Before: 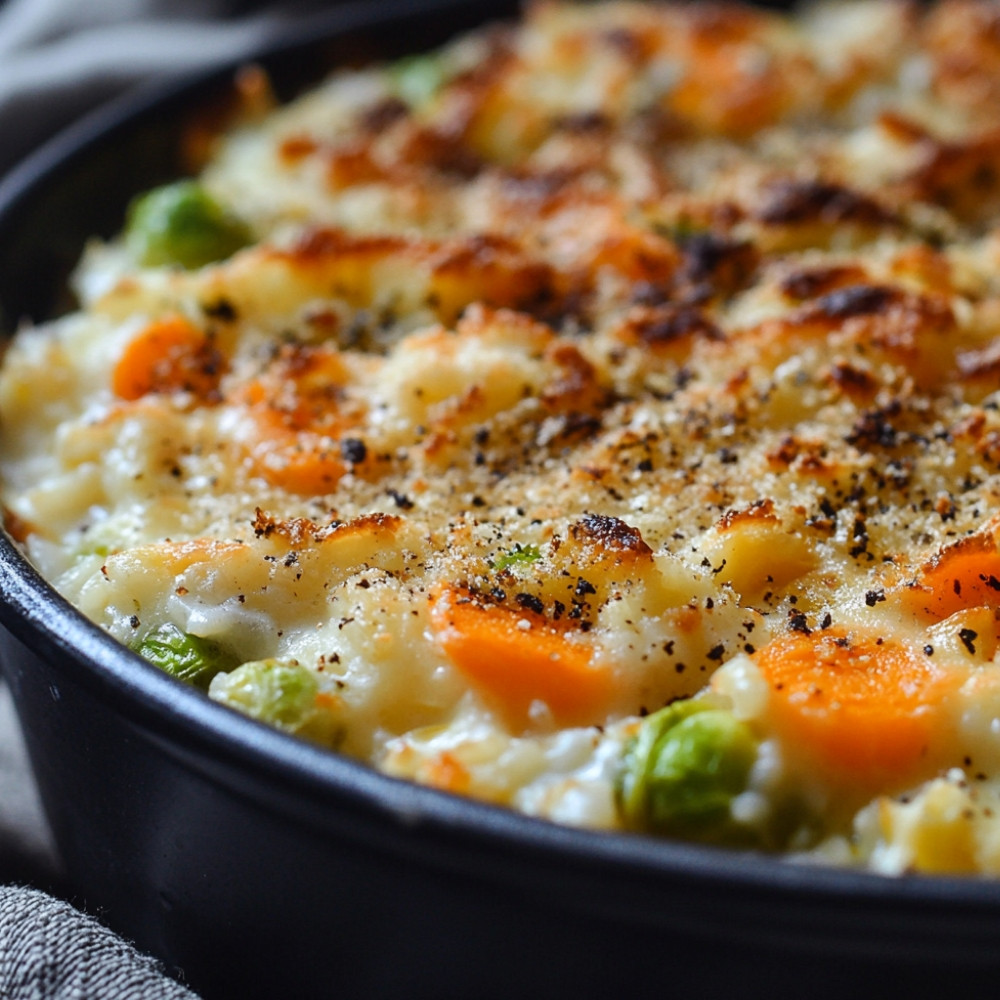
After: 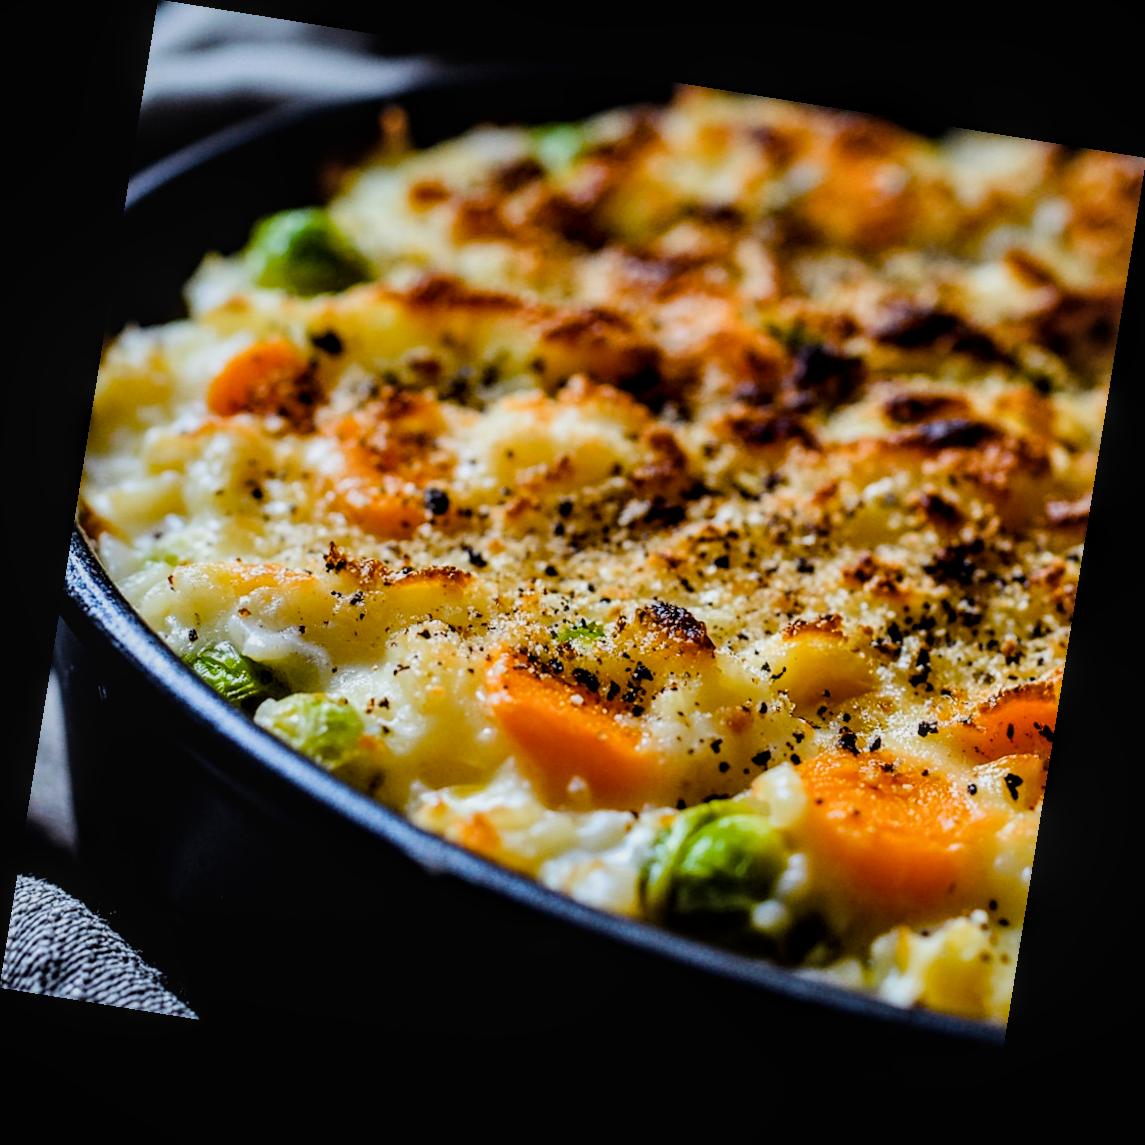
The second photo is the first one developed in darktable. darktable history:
rotate and perspective: rotation 9.12°, automatic cropping off
filmic rgb: black relative exposure -5 EV, white relative exposure 3.5 EV, hardness 3.19, contrast 1.4, highlights saturation mix -50%
local contrast: on, module defaults
color balance rgb: perceptual saturation grading › global saturation 20%, perceptual saturation grading › highlights -25%, perceptual saturation grading › shadows 50.52%, global vibrance 40.24%
